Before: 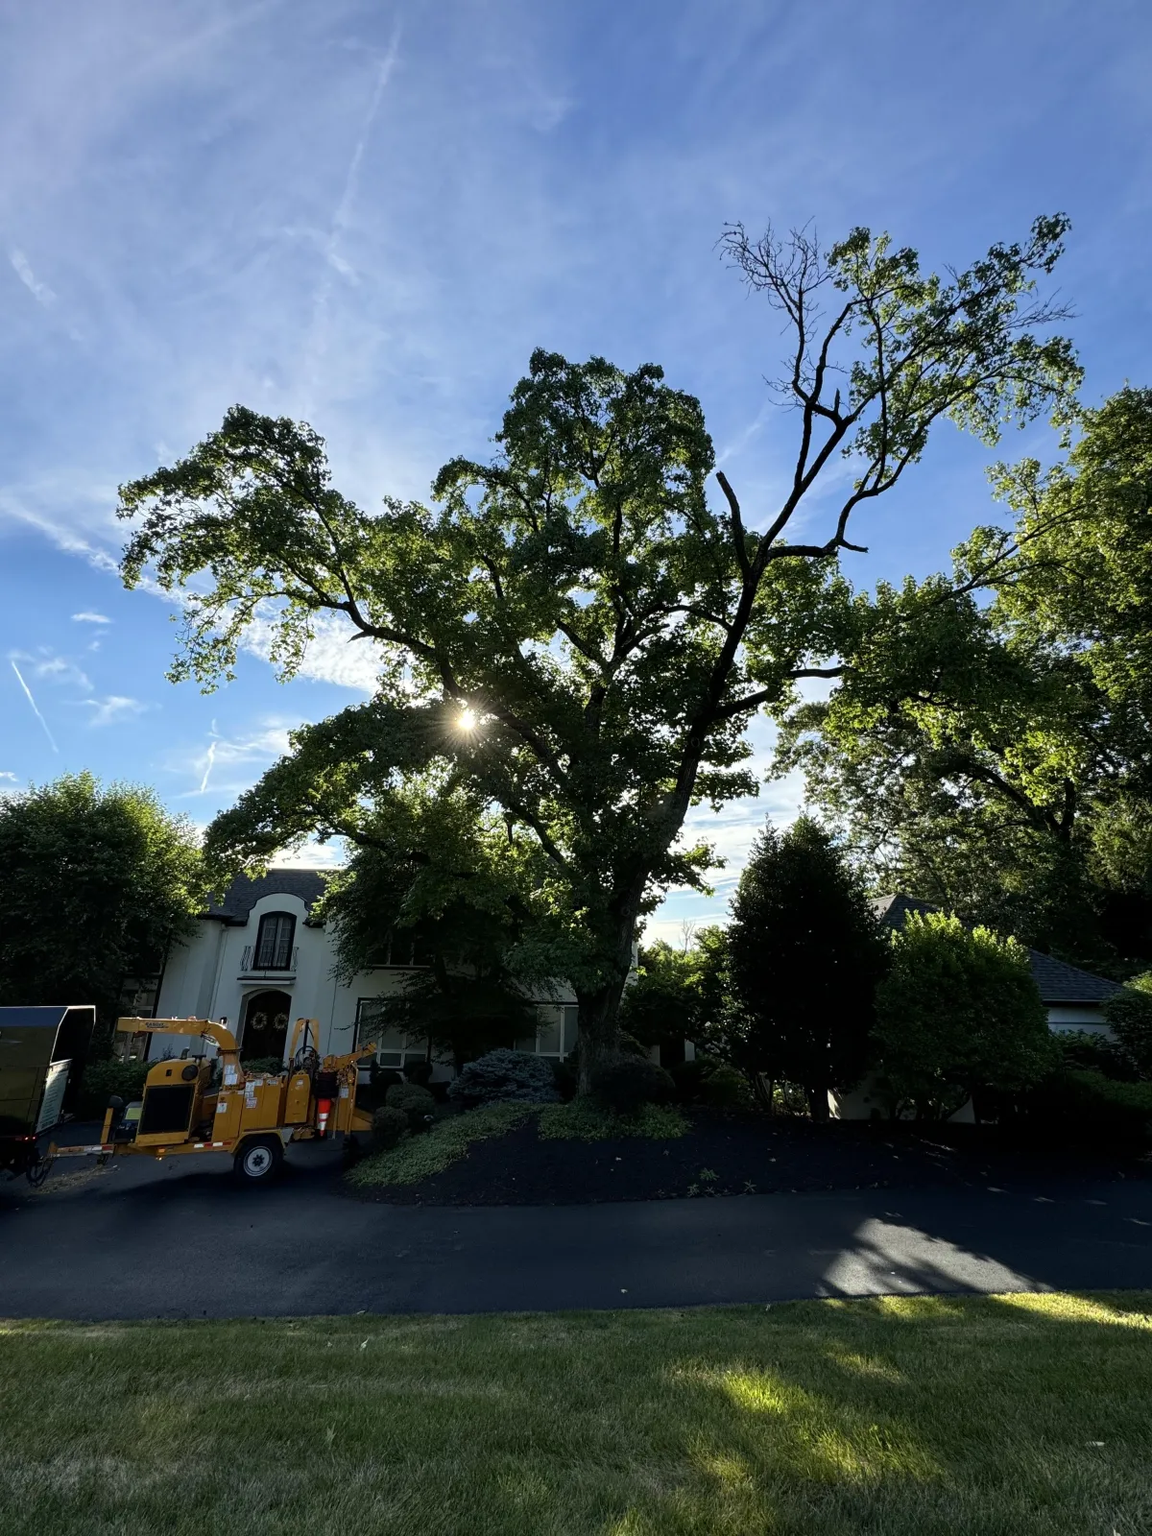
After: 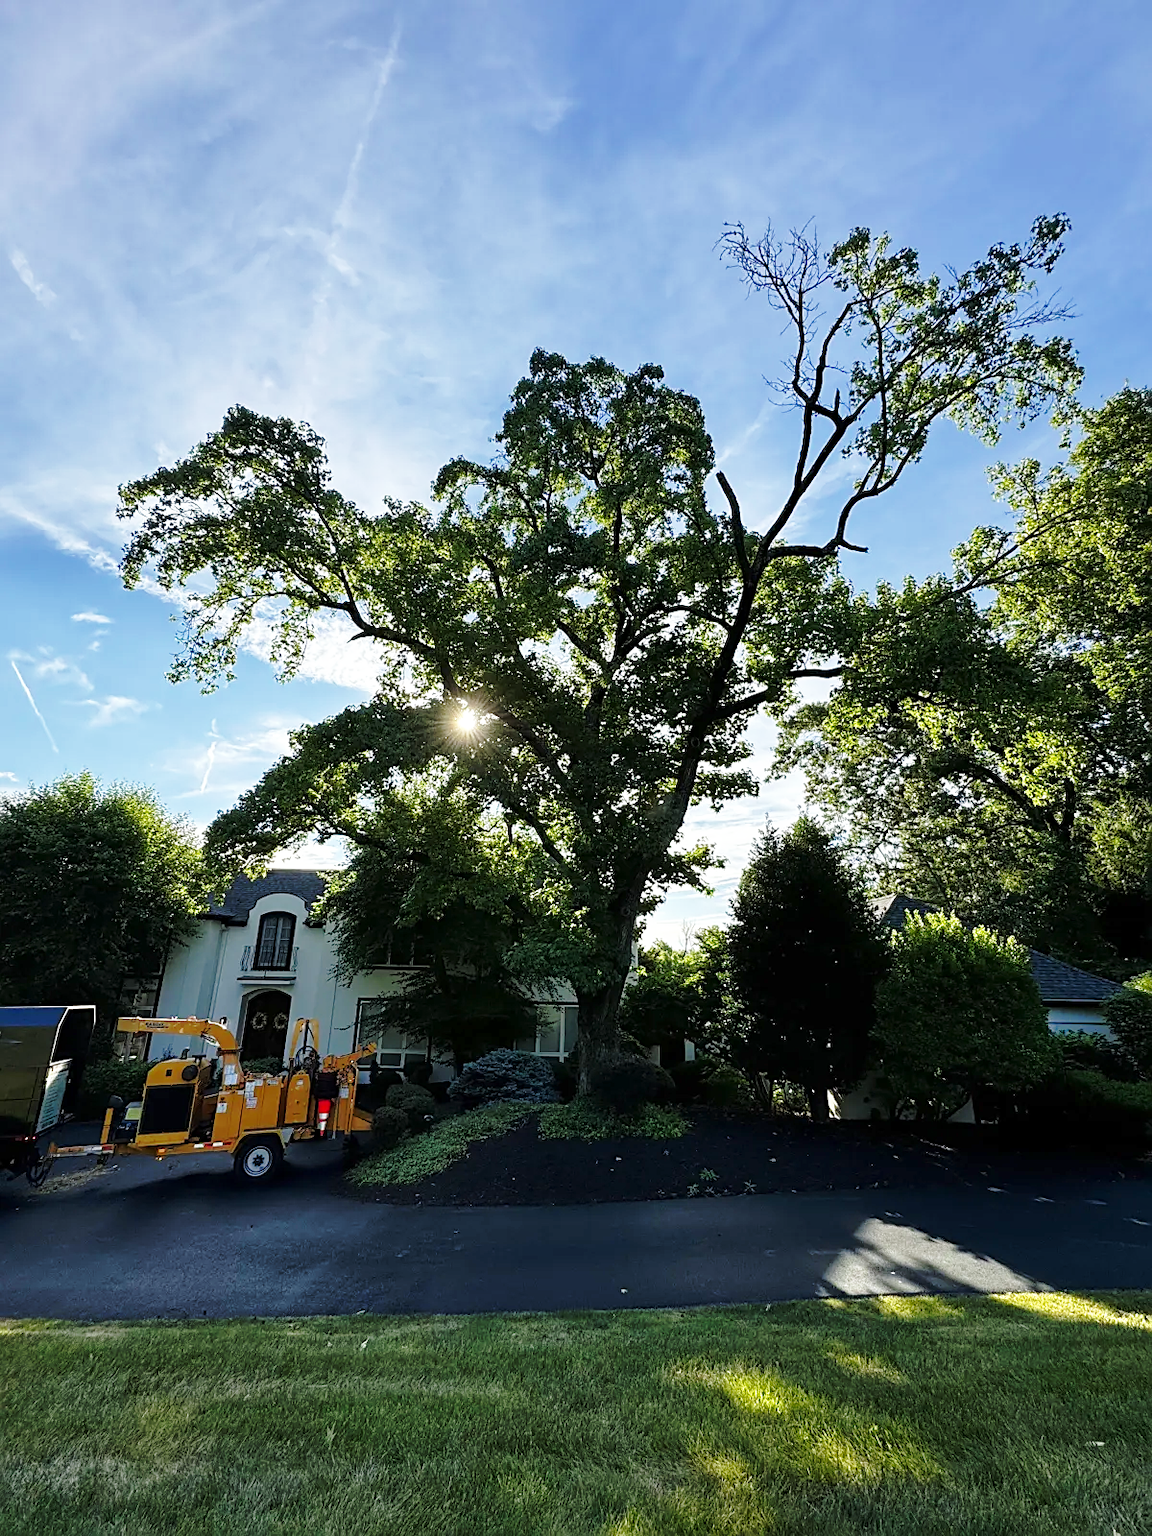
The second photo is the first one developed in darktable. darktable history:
tone equalizer: edges refinement/feathering 500, mask exposure compensation -1.57 EV, preserve details no
shadows and highlights: on, module defaults
base curve: curves: ch0 [(0, 0) (0.036, 0.037) (0.121, 0.228) (0.46, 0.76) (0.859, 0.983) (1, 1)], preserve colors none
sharpen: on, module defaults
